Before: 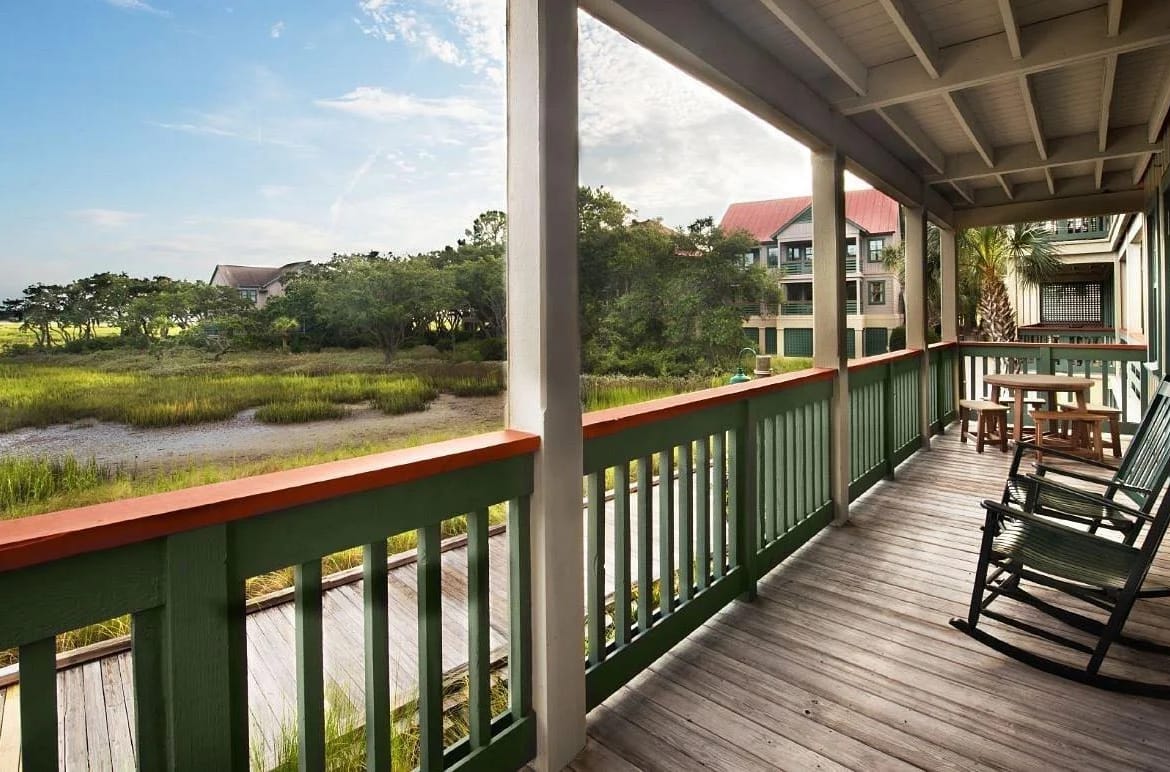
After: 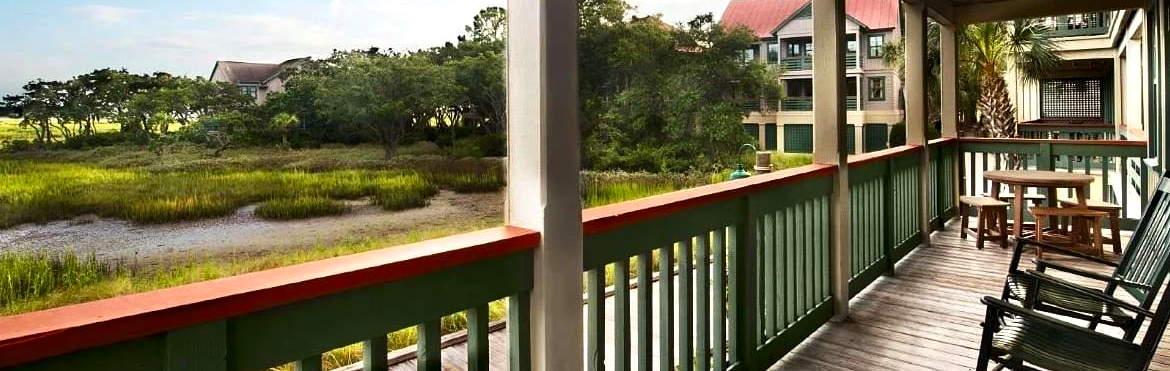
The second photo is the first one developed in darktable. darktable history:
levels: levels [0.016, 0.484, 0.953]
crop and rotate: top 26.472%, bottom 25.458%
contrast brightness saturation: contrast 0.127, brightness -0.063, saturation 0.155
